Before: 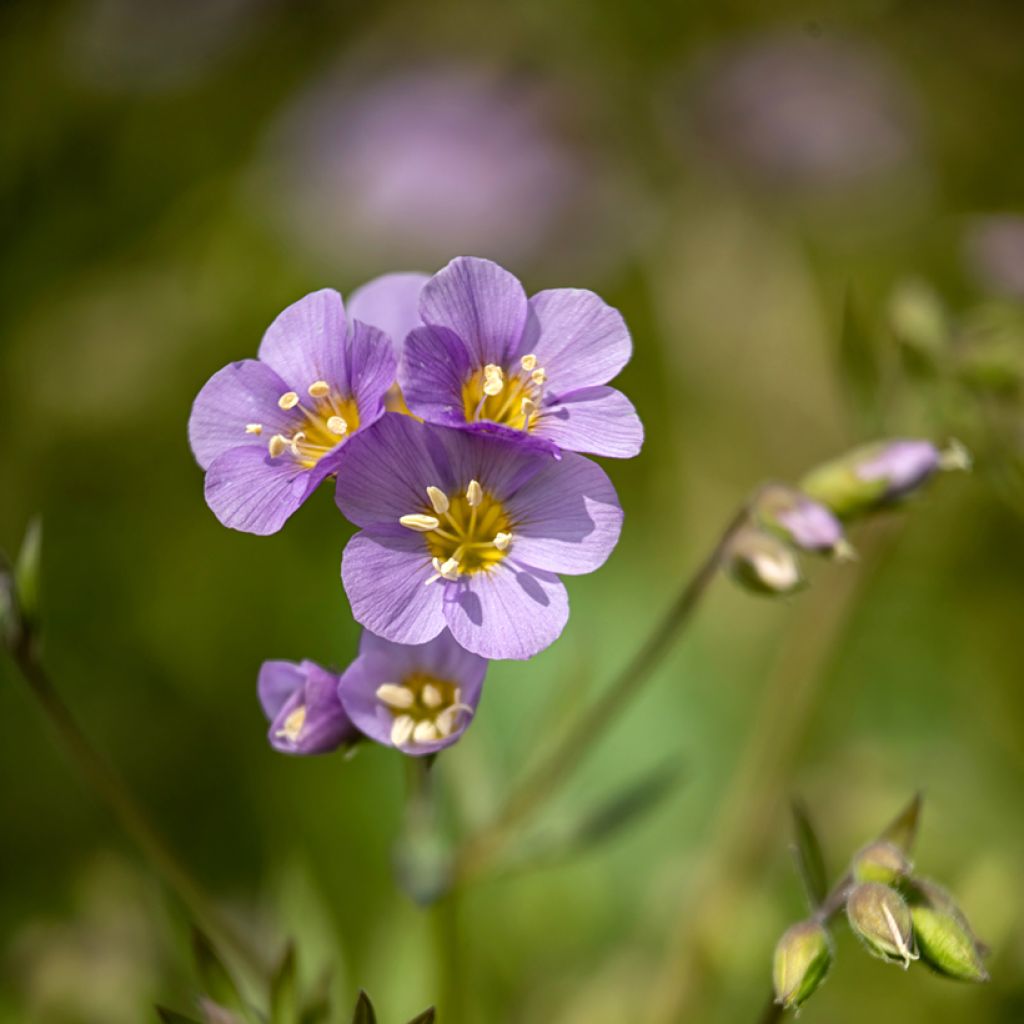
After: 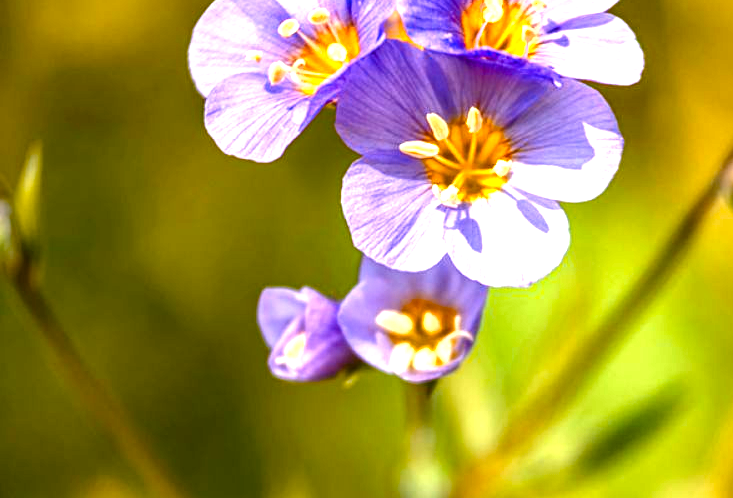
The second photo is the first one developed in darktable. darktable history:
shadows and highlights: shadows 47.32, highlights -42.76, soften with gaussian
contrast brightness saturation: contrast 0.047
local contrast: detail 130%
color zones: curves: ch1 [(0.239, 0.552) (0.75, 0.5)]; ch2 [(0.25, 0.462) (0.749, 0.457)]
exposure: black level correction -0.002, exposure 1.346 EV, compensate exposure bias true, compensate highlight preservation false
color balance rgb: perceptual saturation grading › global saturation 27.564%, perceptual saturation grading › highlights -25.226%, perceptual saturation grading › shadows 25.048%, global vibrance 41.808%
crop: top 36.521%, right 28.355%, bottom 14.795%
